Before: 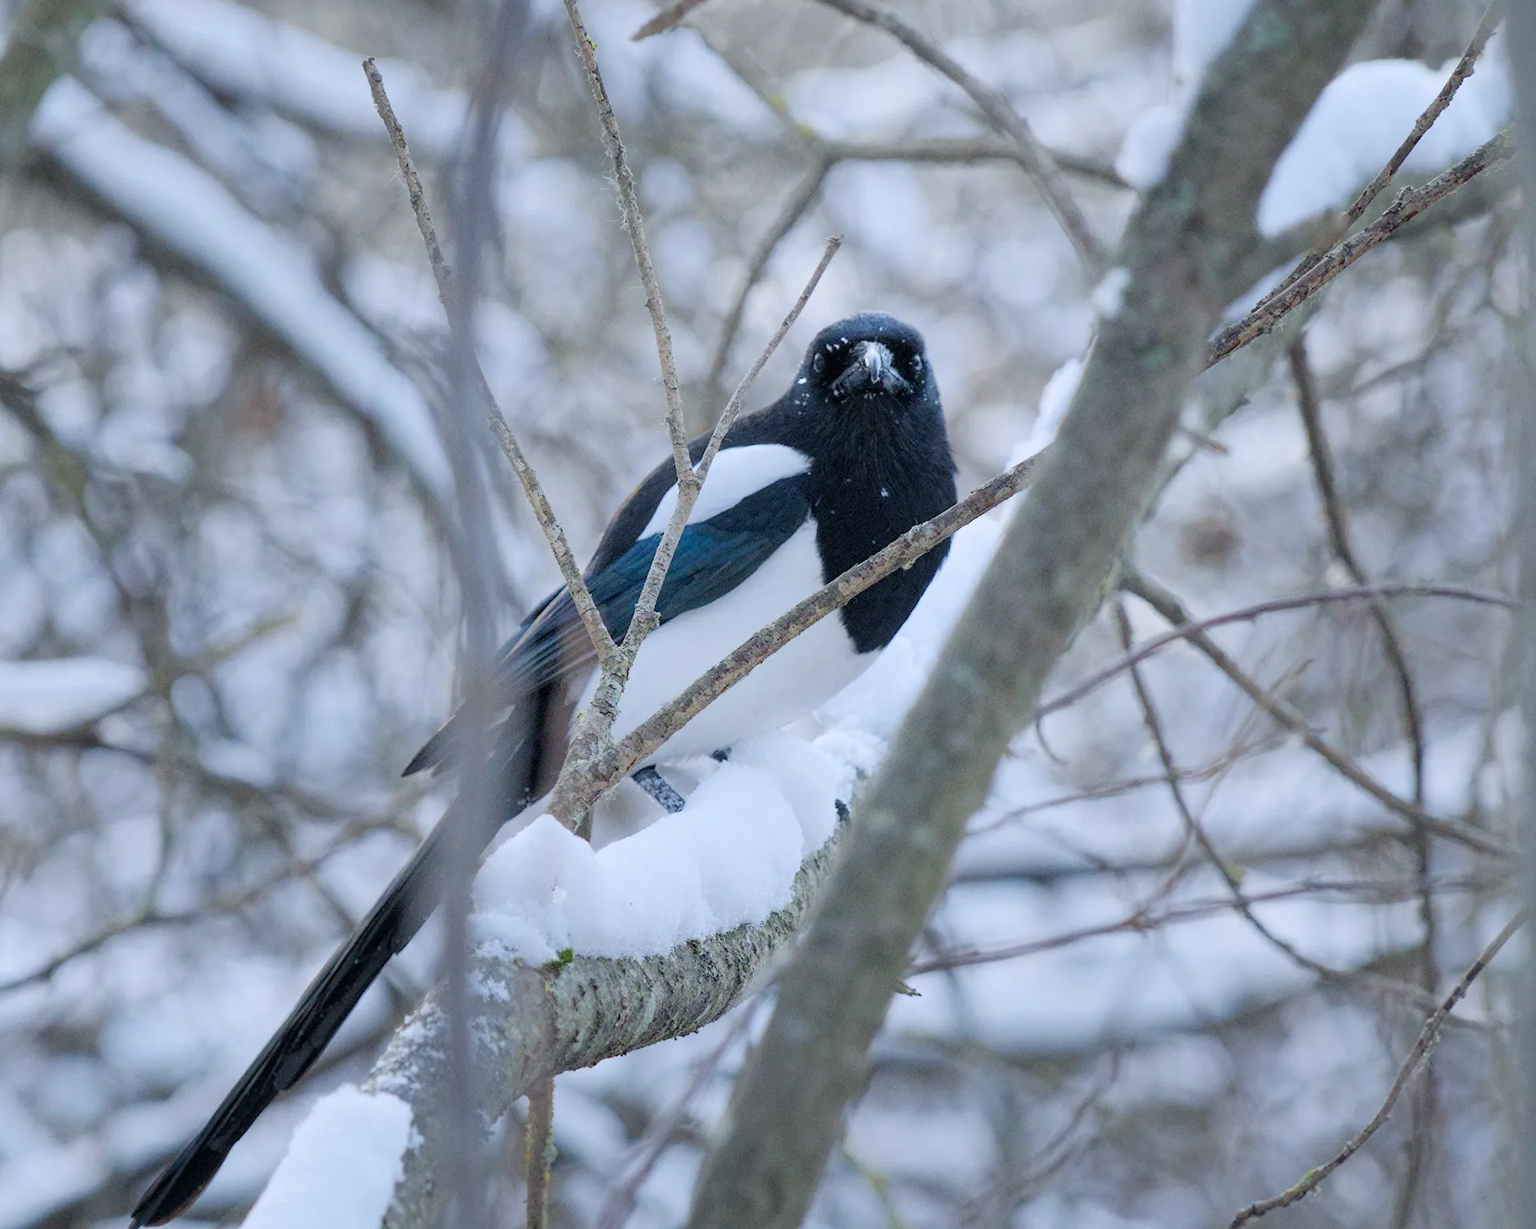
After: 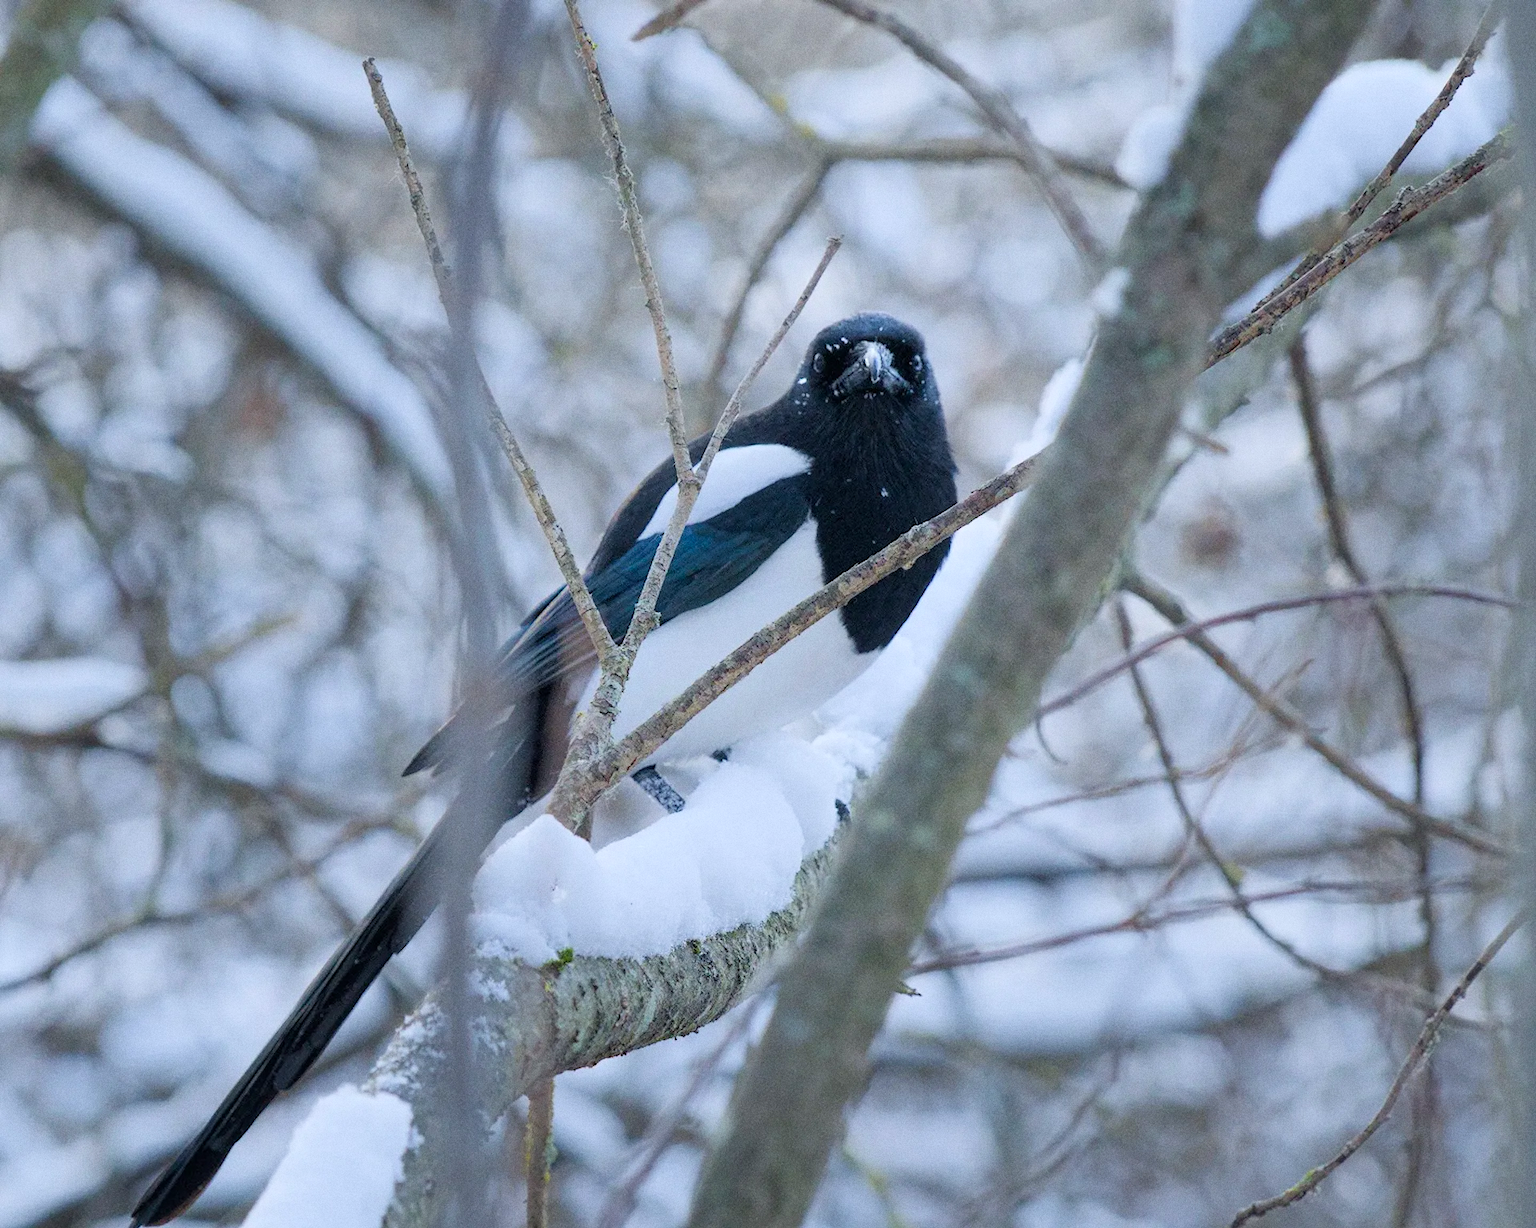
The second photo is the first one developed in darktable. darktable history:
contrast brightness saturation: contrast 0.08, saturation 0.02
grain: coarseness 0.47 ISO
velvia: strength 15%
